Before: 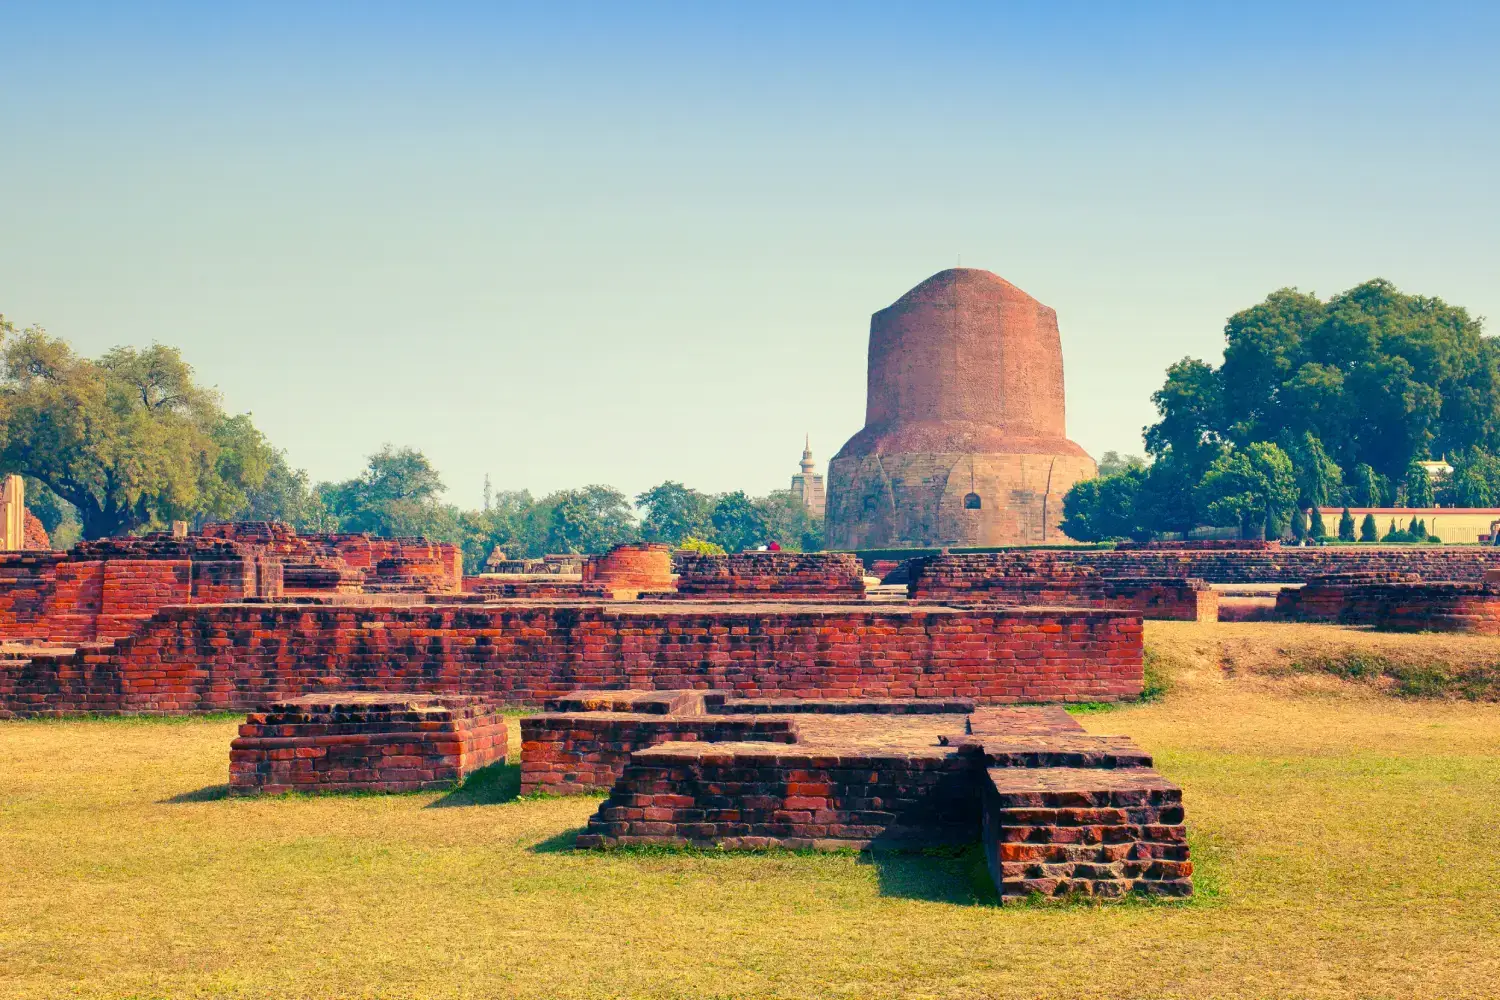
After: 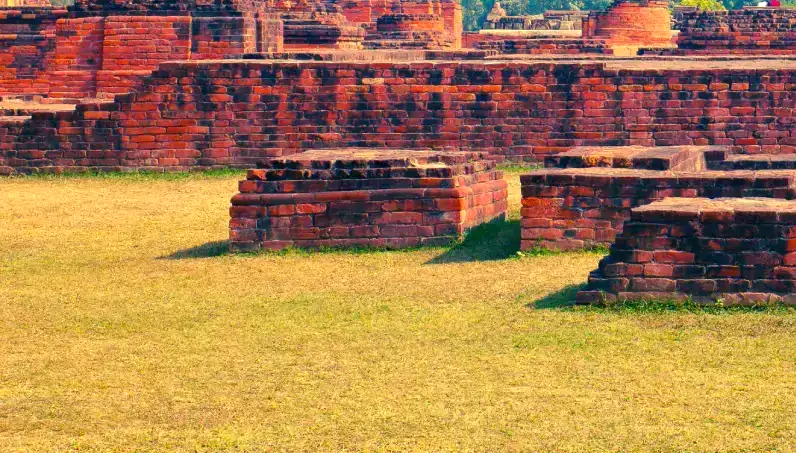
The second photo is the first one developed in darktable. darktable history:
shadows and highlights: shadows 20.72, highlights -20.07, soften with gaussian
exposure: exposure 0.154 EV, compensate highlight preservation false
crop and rotate: top 54.473%, right 46.9%, bottom 0.145%
